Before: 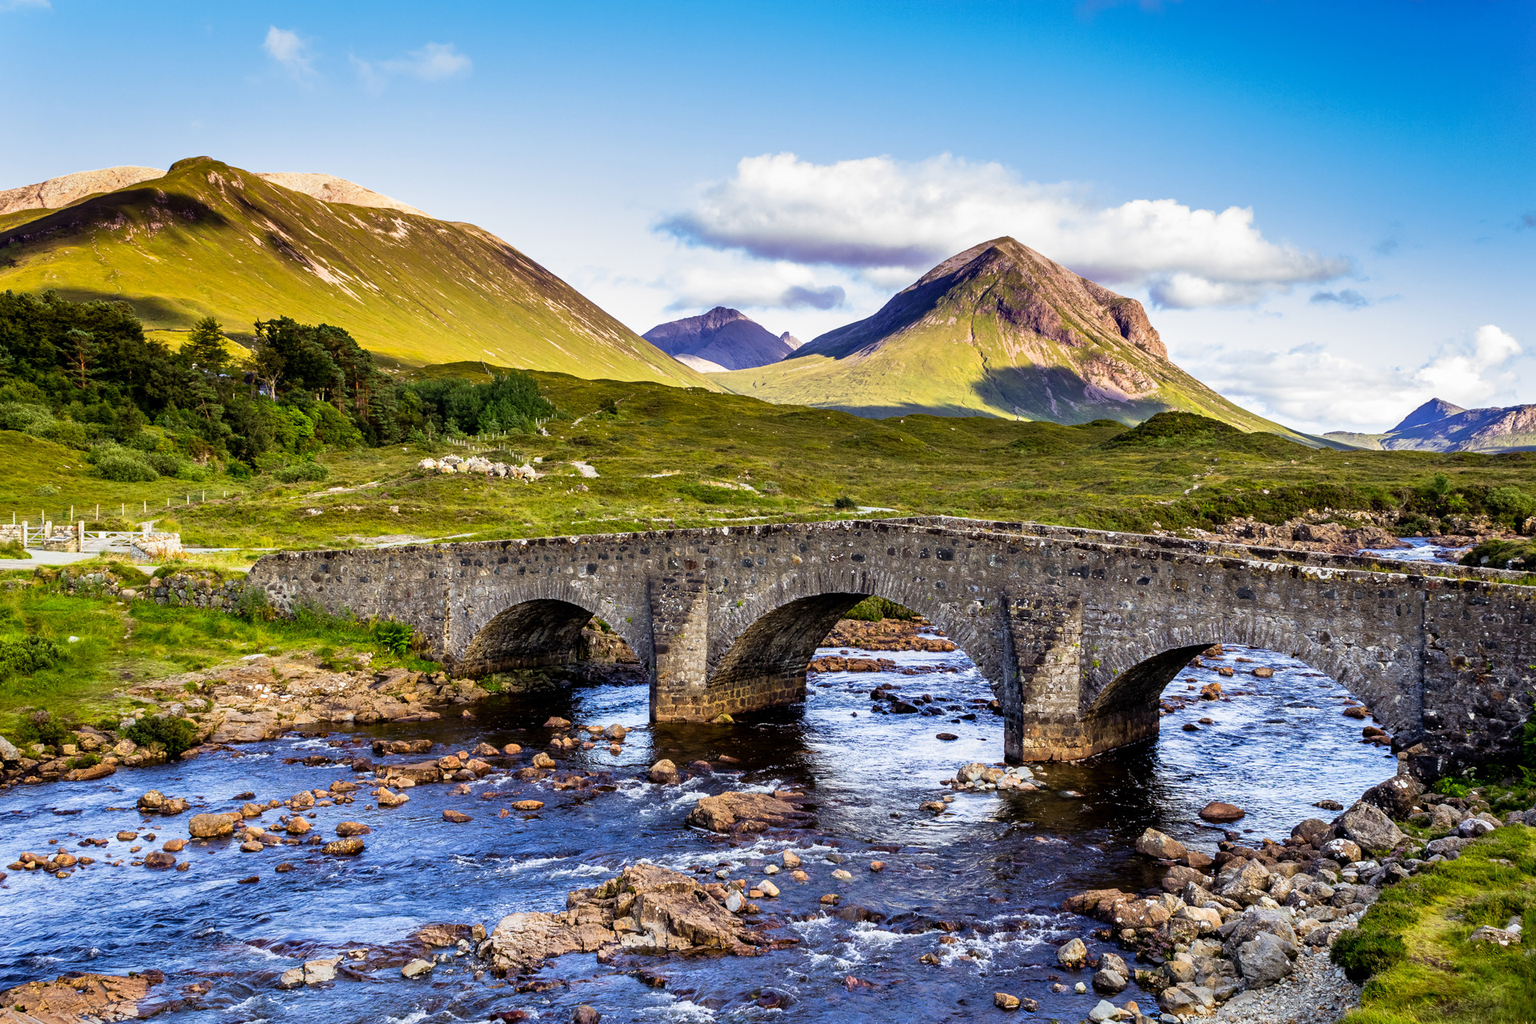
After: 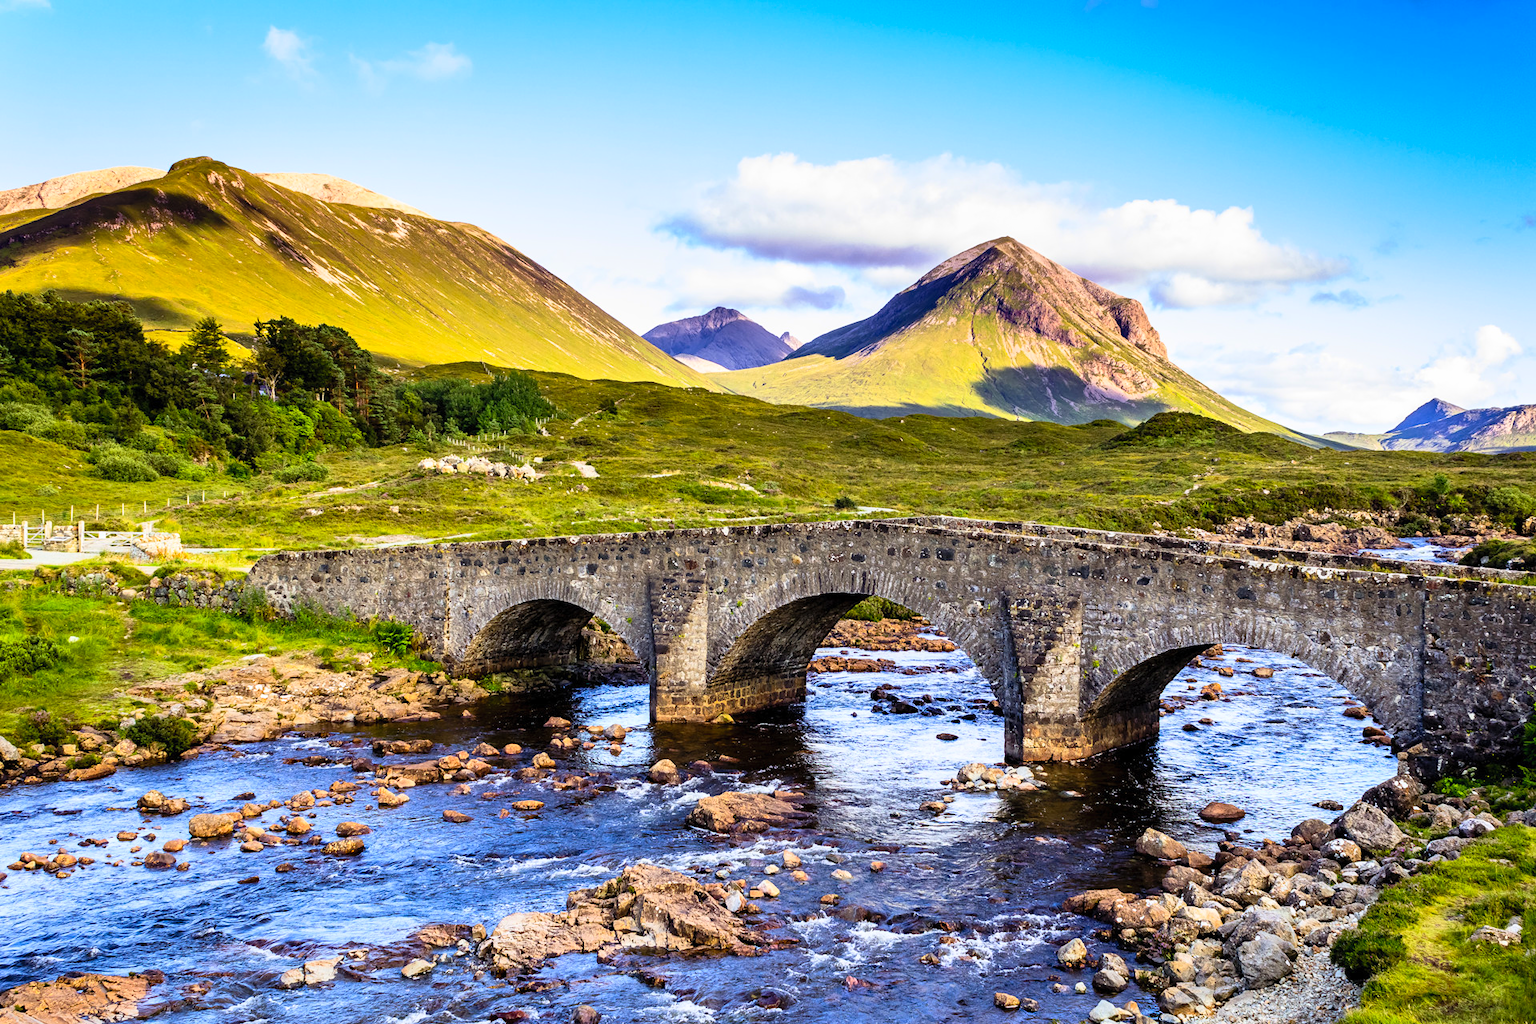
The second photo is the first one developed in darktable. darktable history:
contrast brightness saturation: contrast 0.201, brightness 0.162, saturation 0.227
